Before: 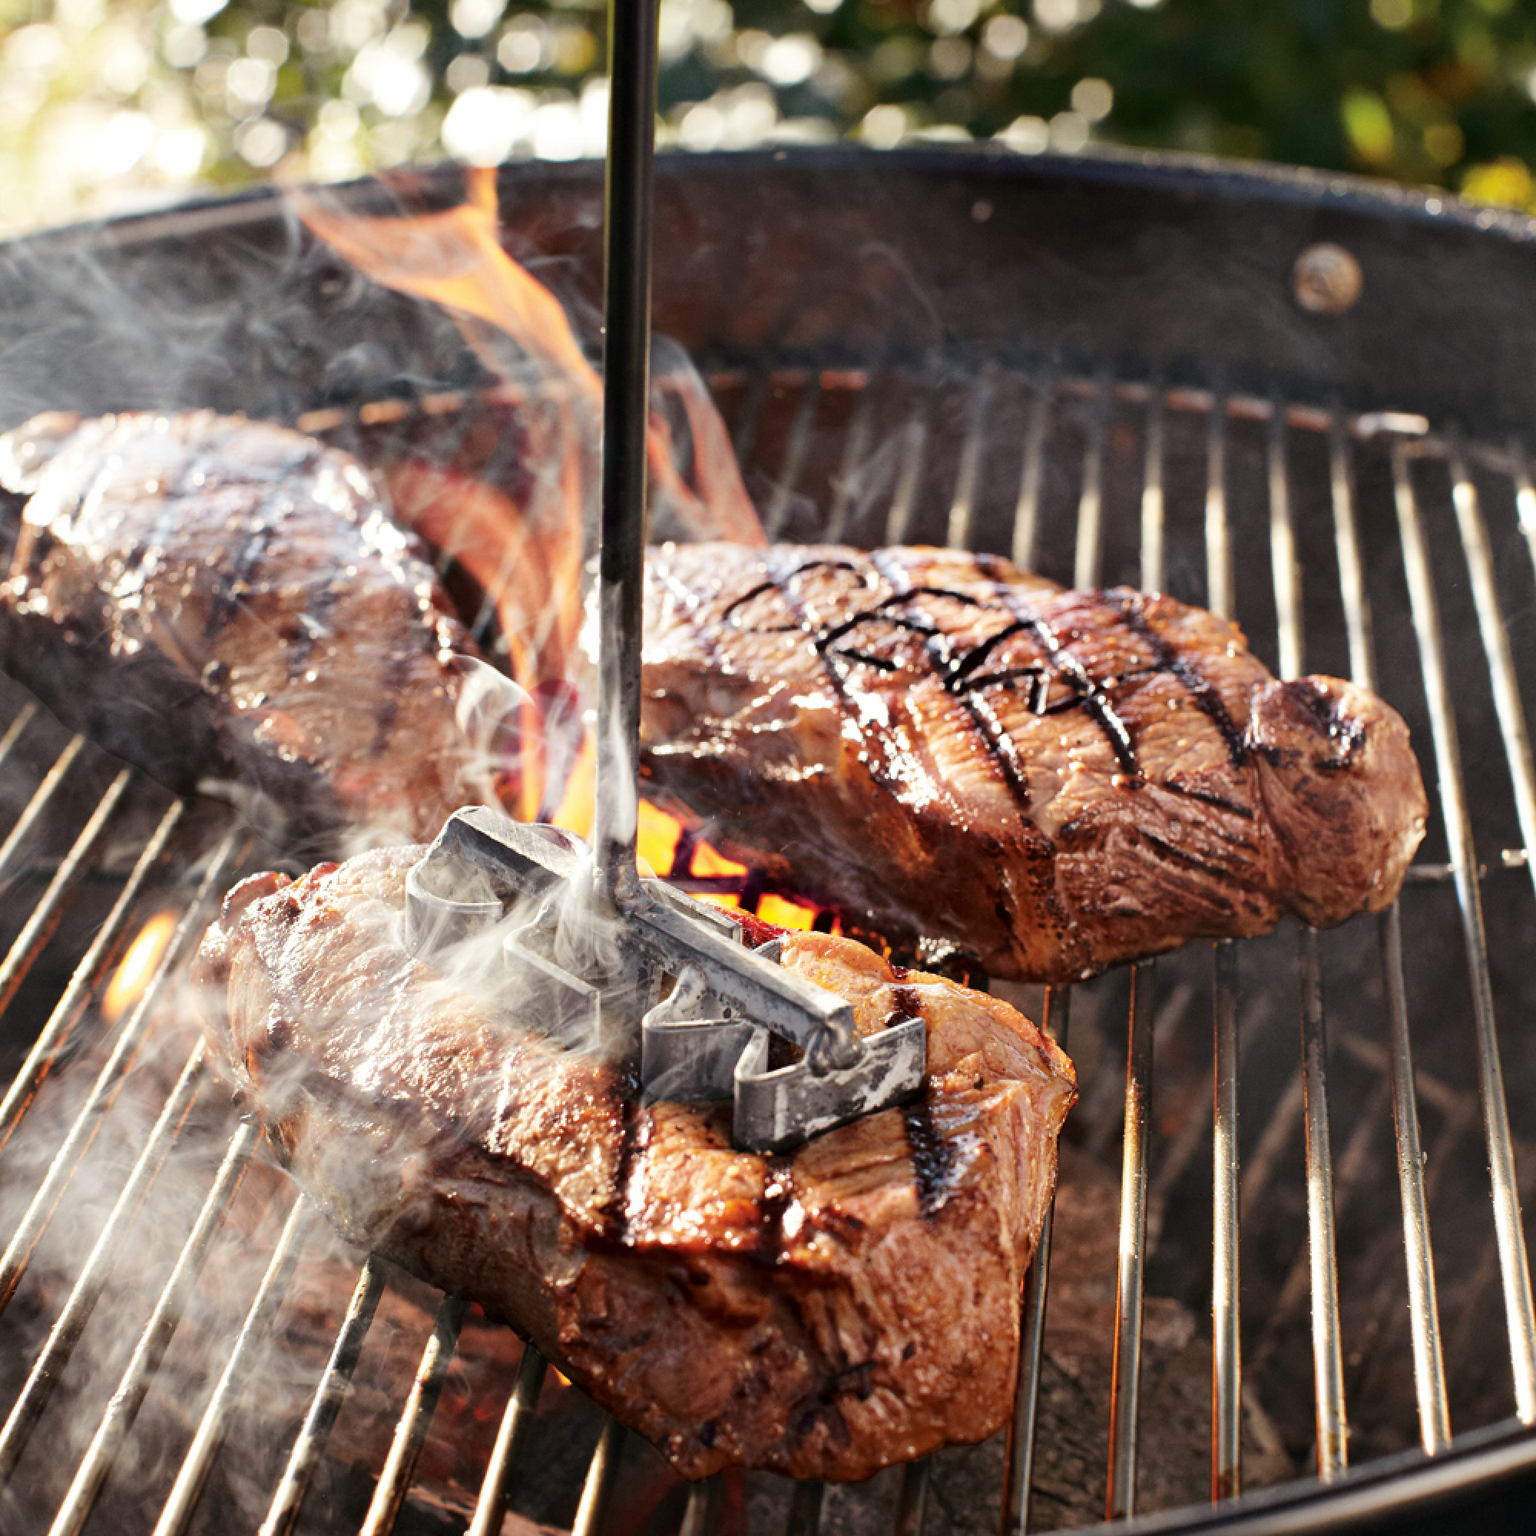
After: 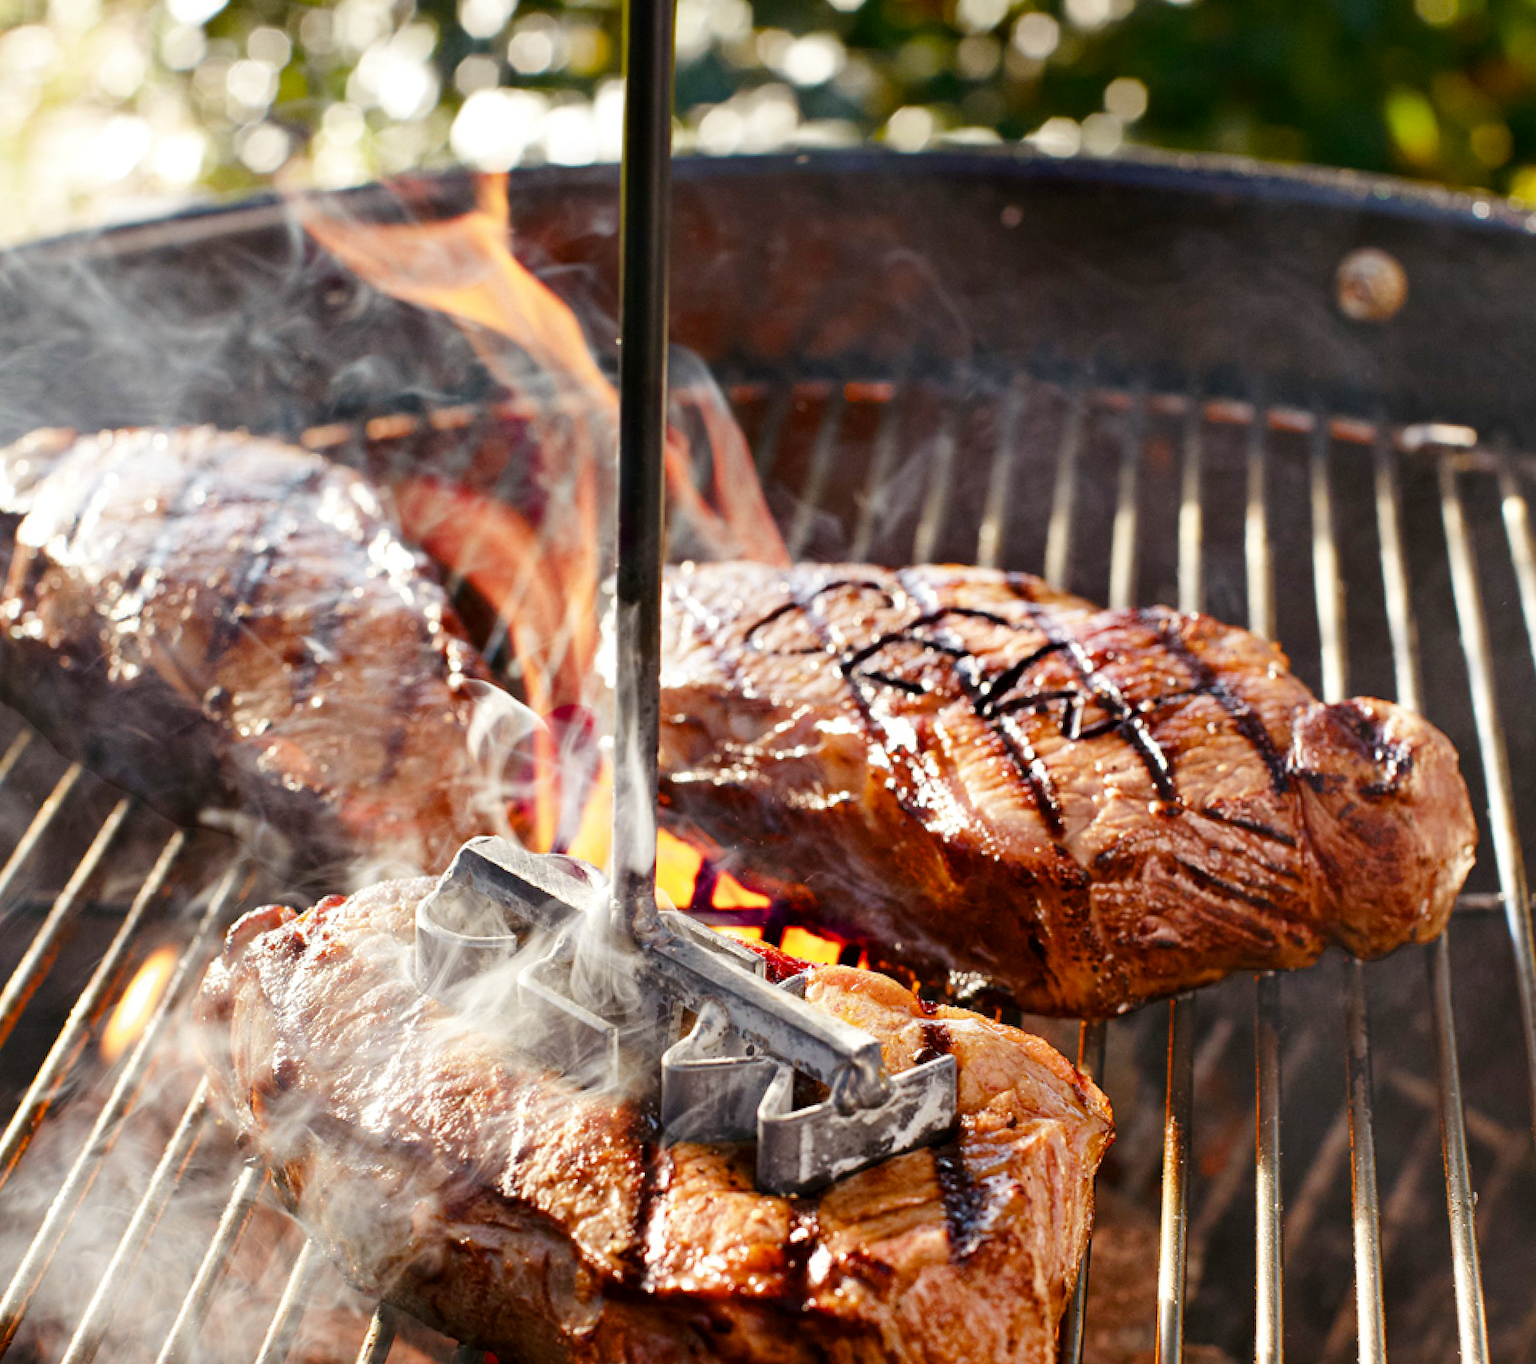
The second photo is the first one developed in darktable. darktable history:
crop and rotate: angle 0.2°, left 0.275%, right 3.127%, bottom 14.18%
color balance rgb: perceptual saturation grading › global saturation 20%, perceptual saturation grading › highlights -25%, perceptual saturation grading › shadows 50%
